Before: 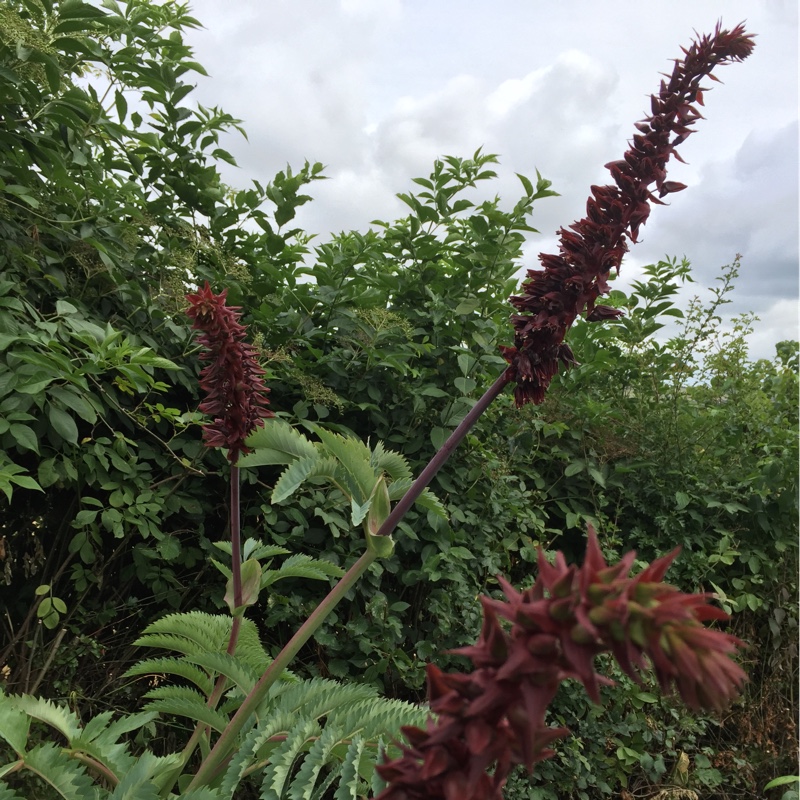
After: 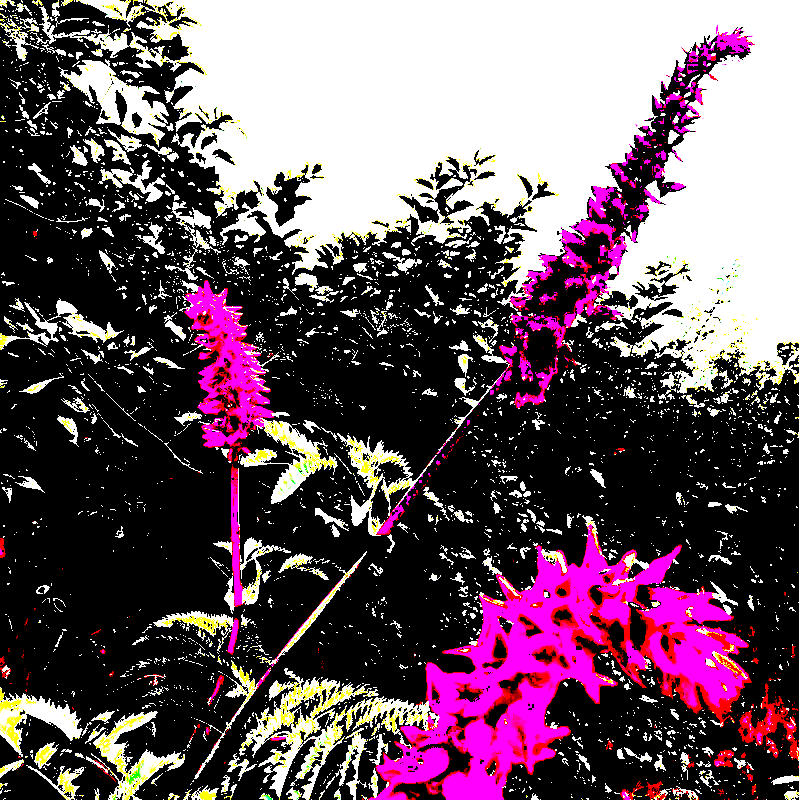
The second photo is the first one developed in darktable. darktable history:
color zones: curves: ch0 [(0, 0.465) (0.092, 0.596) (0.289, 0.464) (0.429, 0.453) (0.571, 0.464) (0.714, 0.455) (0.857, 0.462) (1, 0.465)]
sharpen: on, module defaults
tone equalizer: -8 EV -0.75 EV, -7 EV -0.7 EV, -6 EV -0.6 EV, -5 EV -0.4 EV, -3 EV 0.4 EV, -2 EV 0.6 EV, -1 EV 0.7 EV, +0 EV 0.75 EV, edges refinement/feathering 500, mask exposure compensation -1.57 EV, preserve details no
exposure: black level correction 0.1, exposure 3 EV, compensate highlight preservation false
